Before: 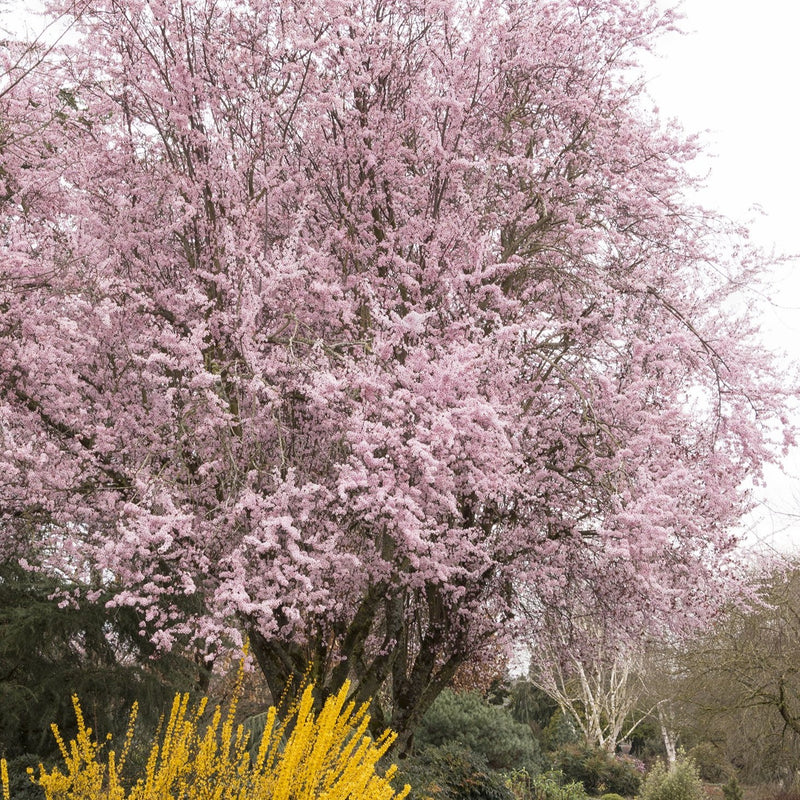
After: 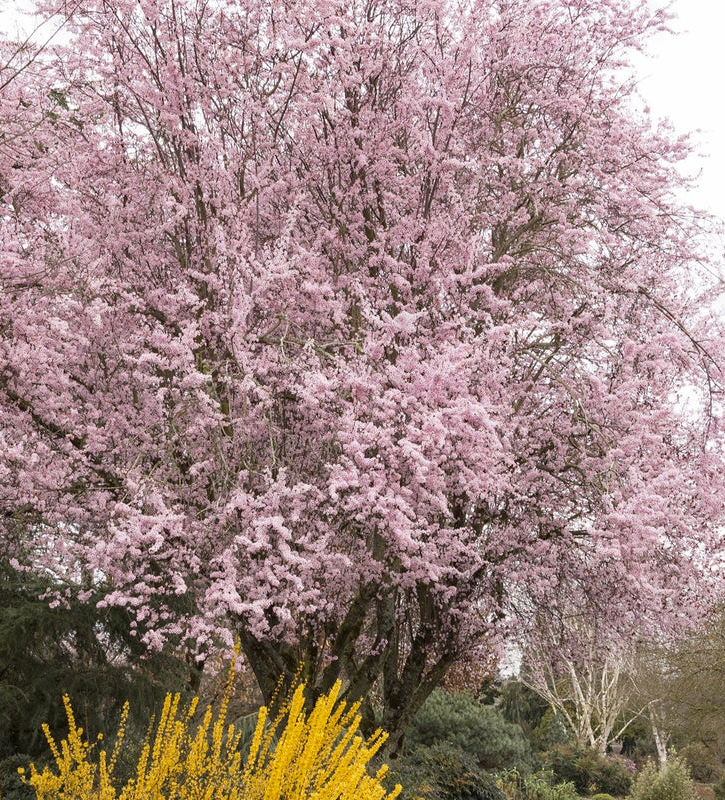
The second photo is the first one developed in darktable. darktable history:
crop and rotate: left 1.191%, right 8.169%
haze removal: compatibility mode true, adaptive false
